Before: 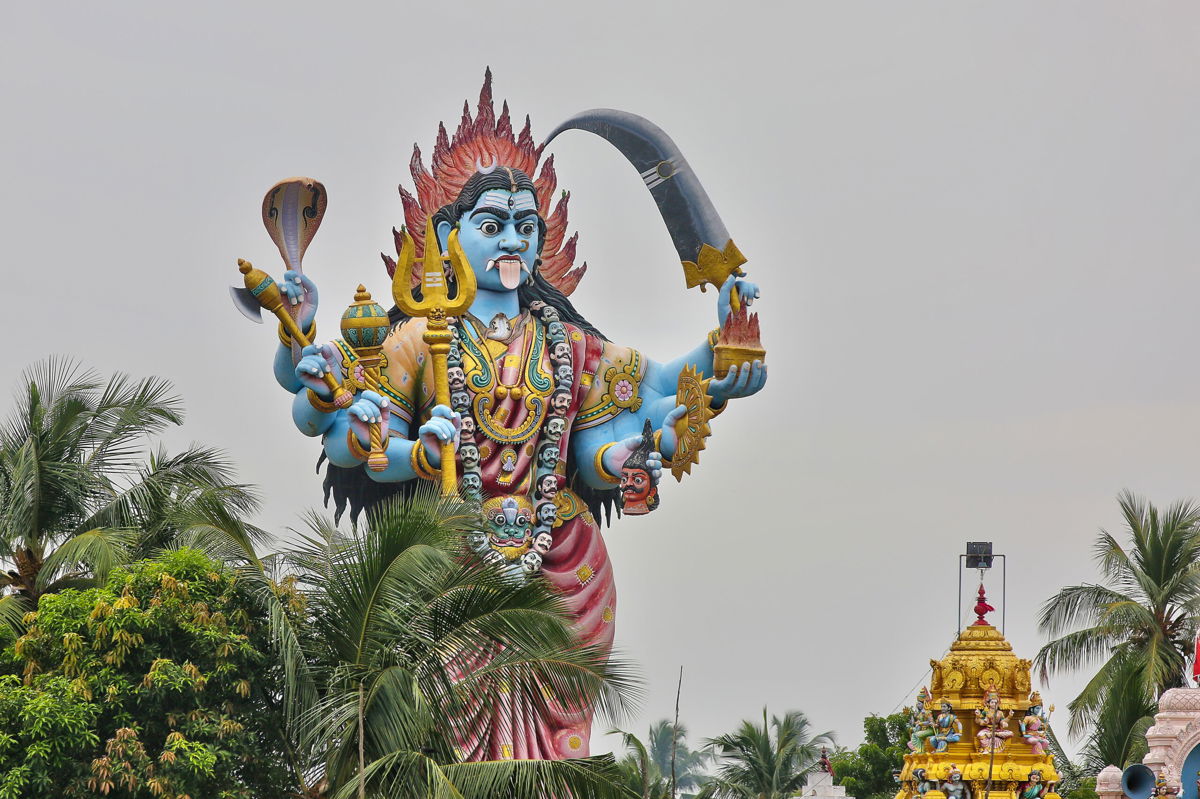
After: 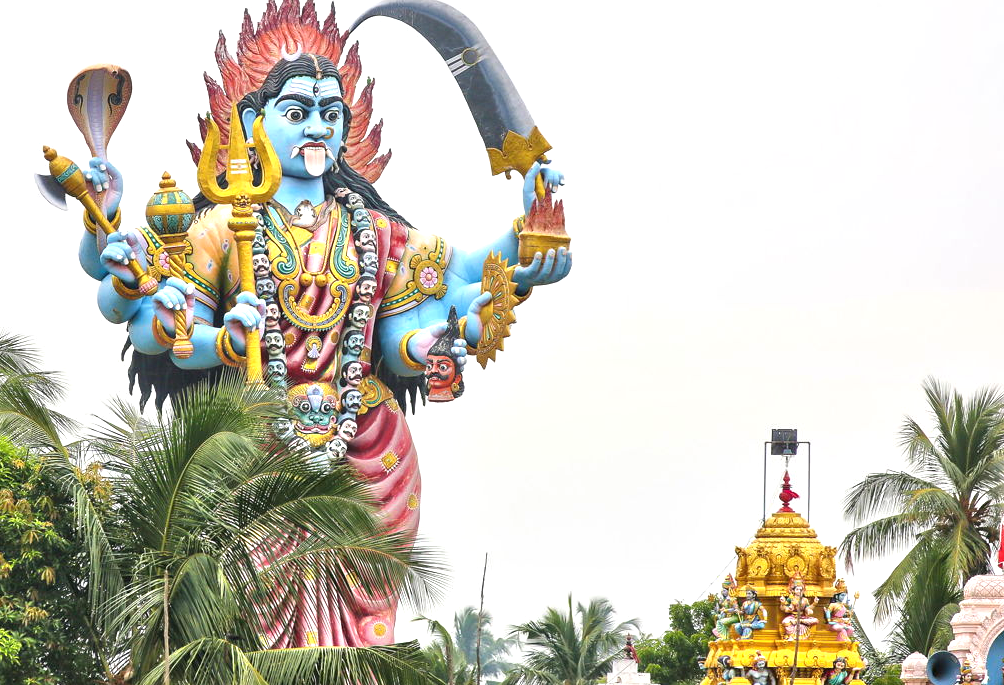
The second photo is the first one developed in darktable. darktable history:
exposure: black level correction 0, exposure 0.95 EV, compensate exposure bias true, compensate highlight preservation false
crop: left 16.315%, top 14.246%
